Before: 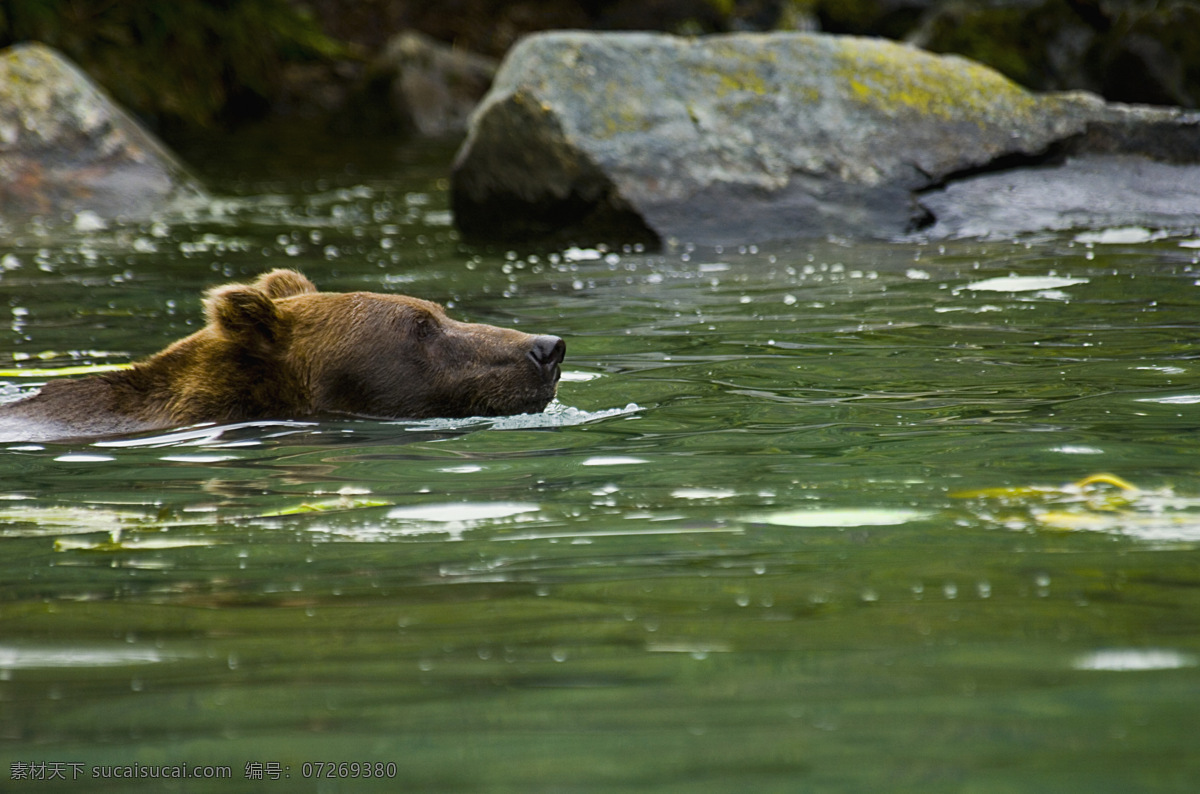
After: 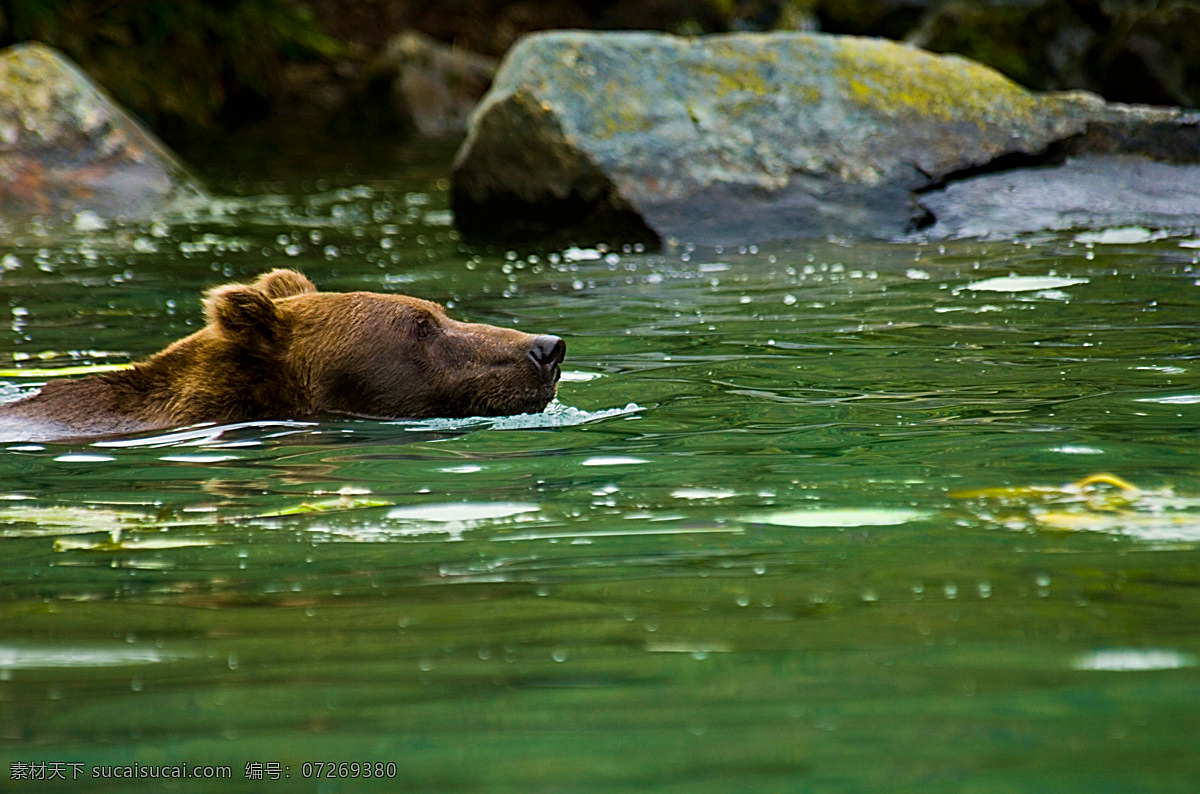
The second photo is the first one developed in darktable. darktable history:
sharpen: on, module defaults
velvia: strength 39.49%
